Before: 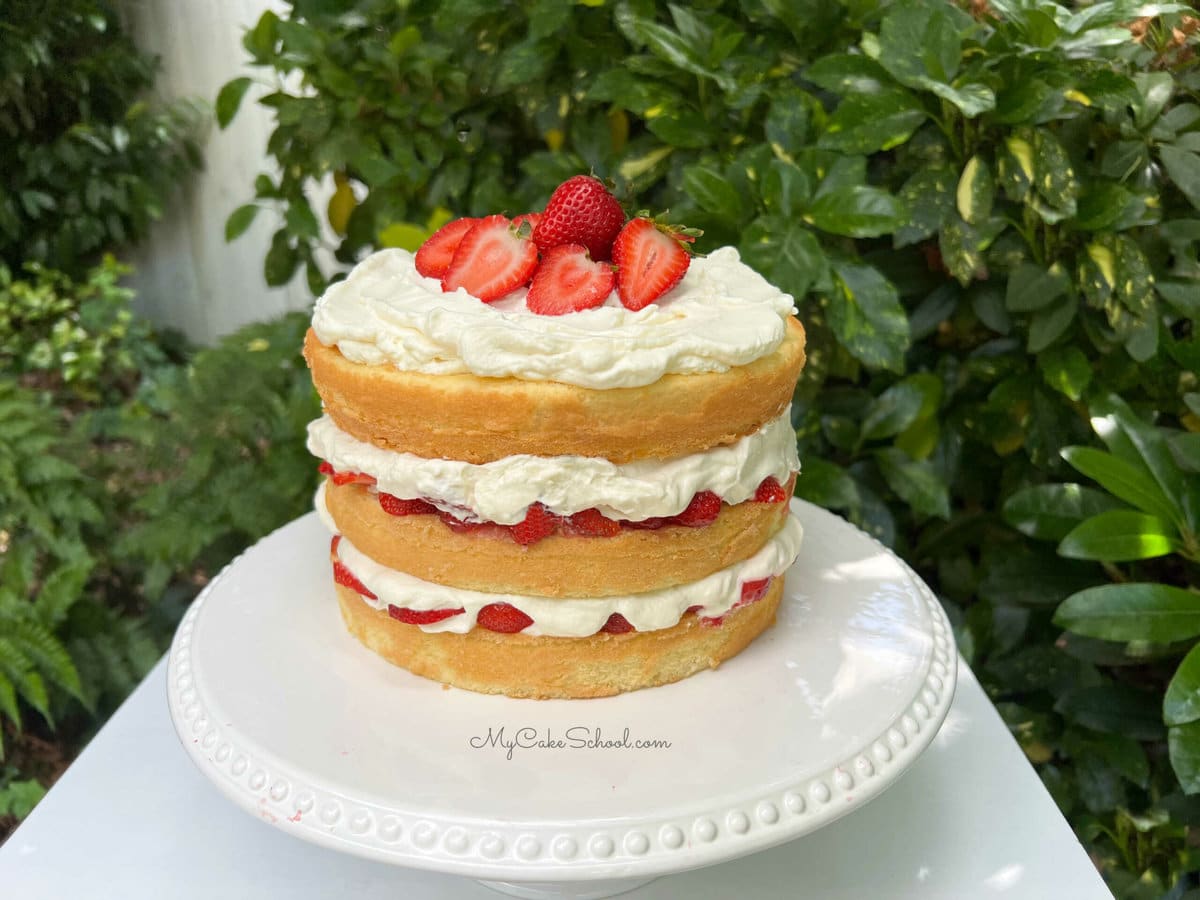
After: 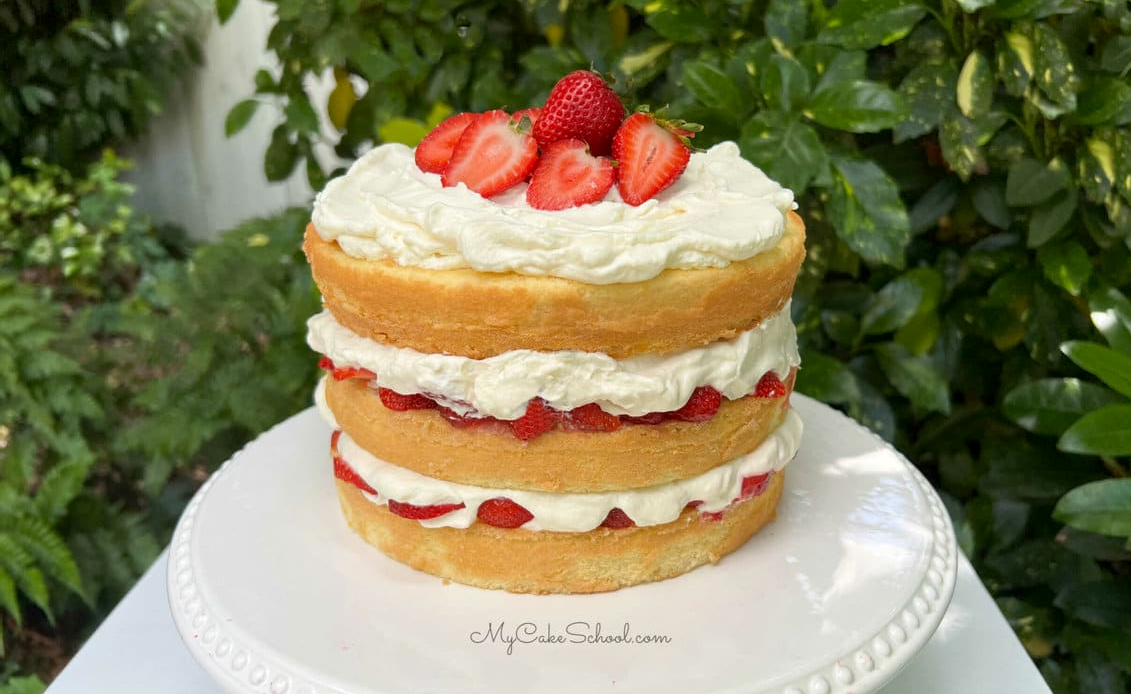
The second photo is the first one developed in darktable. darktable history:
crop and rotate: angle 0.03°, top 11.643%, right 5.651%, bottom 11.189%
exposure: black level correction 0.002, compensate highlight preservation false
